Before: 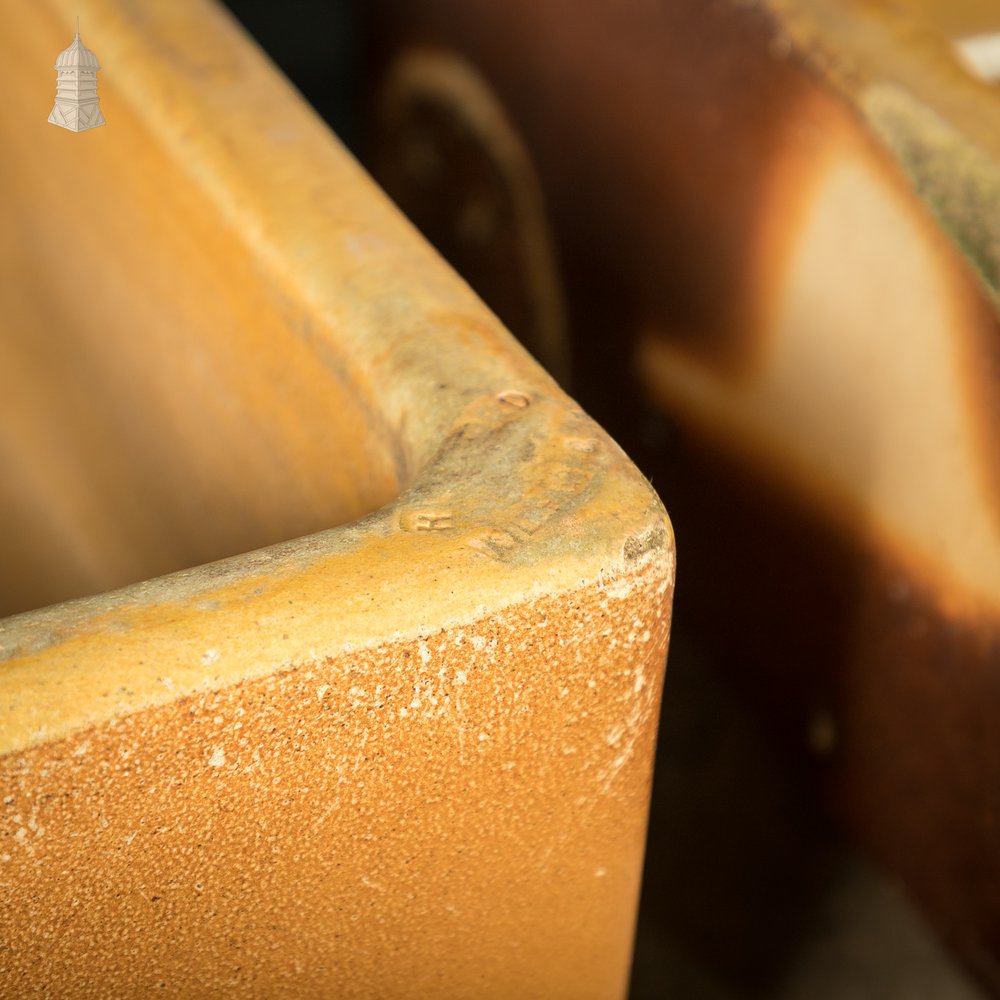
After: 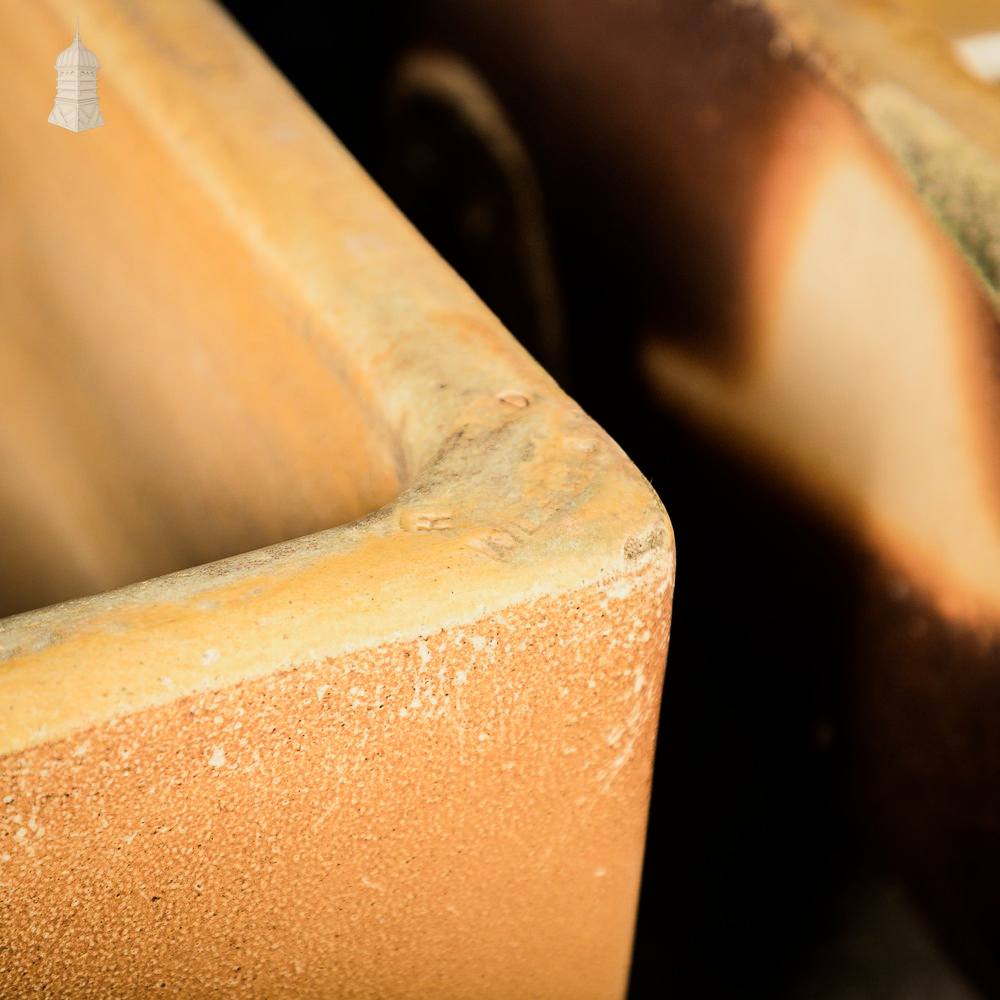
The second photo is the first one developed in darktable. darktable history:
tone equalizer: -8 EV -1.08 EV, -7 EV -1.01 EV, -6 EV -0.867 EV, -5 EV -0.578 EV, -3 EV 0.578 EV, -2 EV 0.867 EV, -1 EV 1.01 EV, +0 EV 1.08 EV, edges refinement/feathering 500, mask exposure compensation -1.57 EV, preserve details no
filmic rgb: black relative exposure -7.65 EV, white relative exposure 4.56 EV, hardness 3.61
exposure: compensate highlight preservation false
